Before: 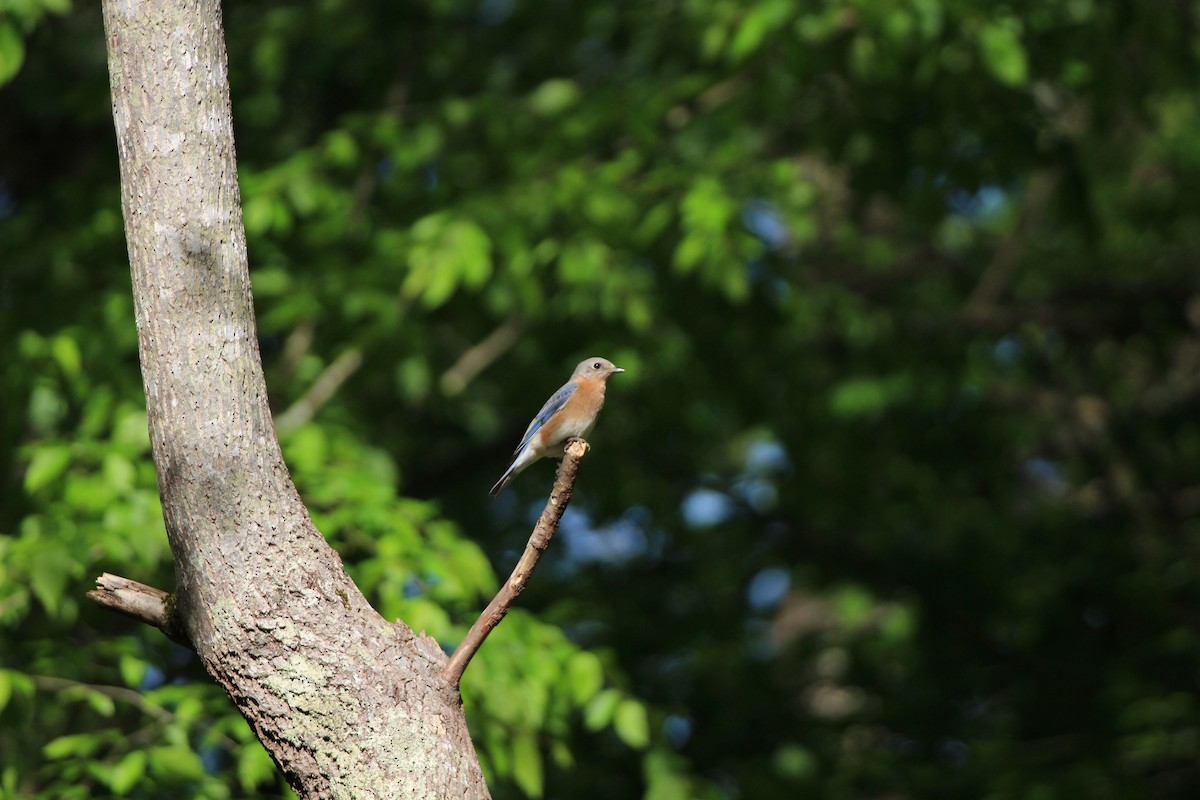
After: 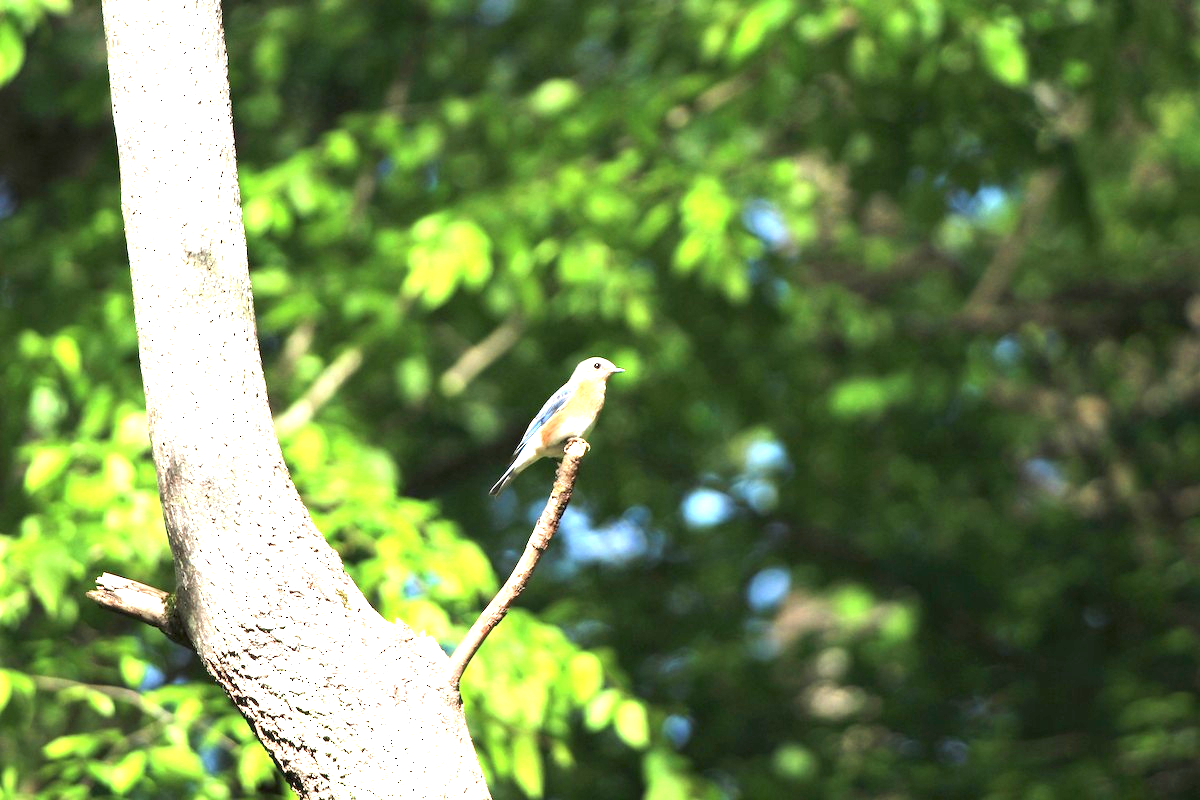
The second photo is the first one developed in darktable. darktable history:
exposure: exposure 2.186 EV, compensate highlight preservation false
